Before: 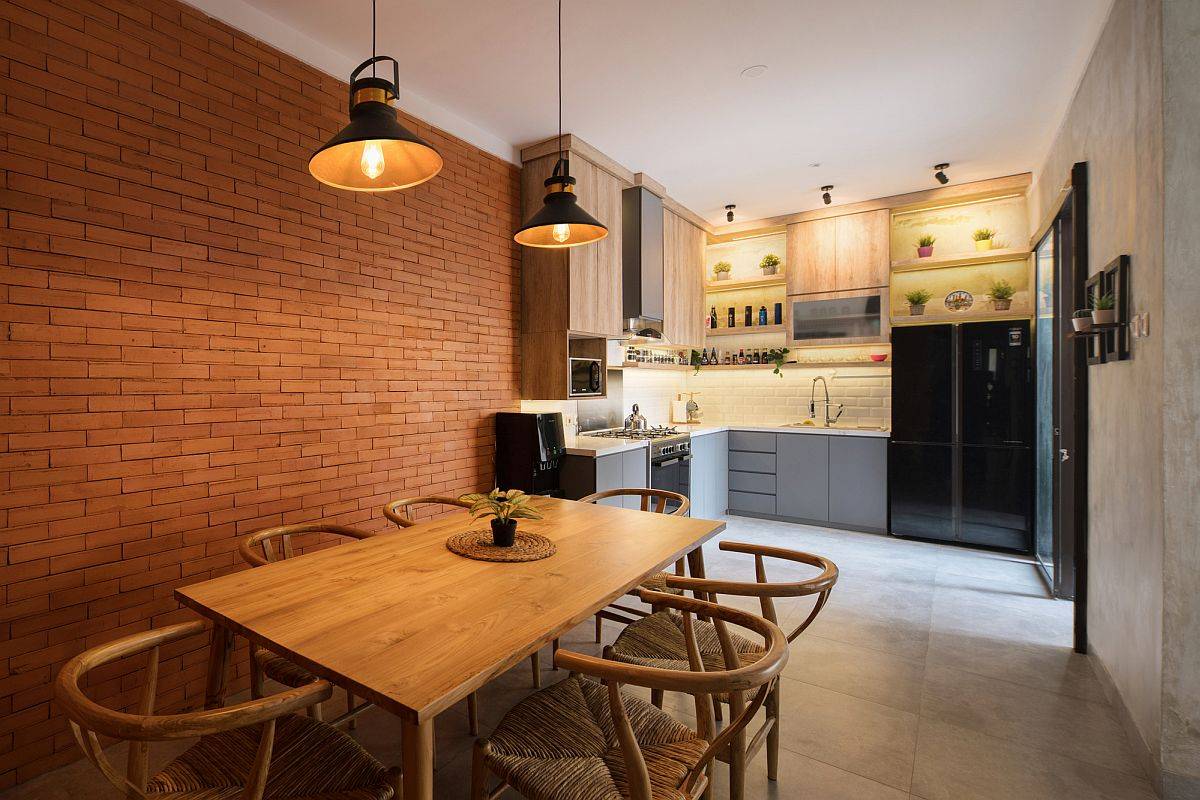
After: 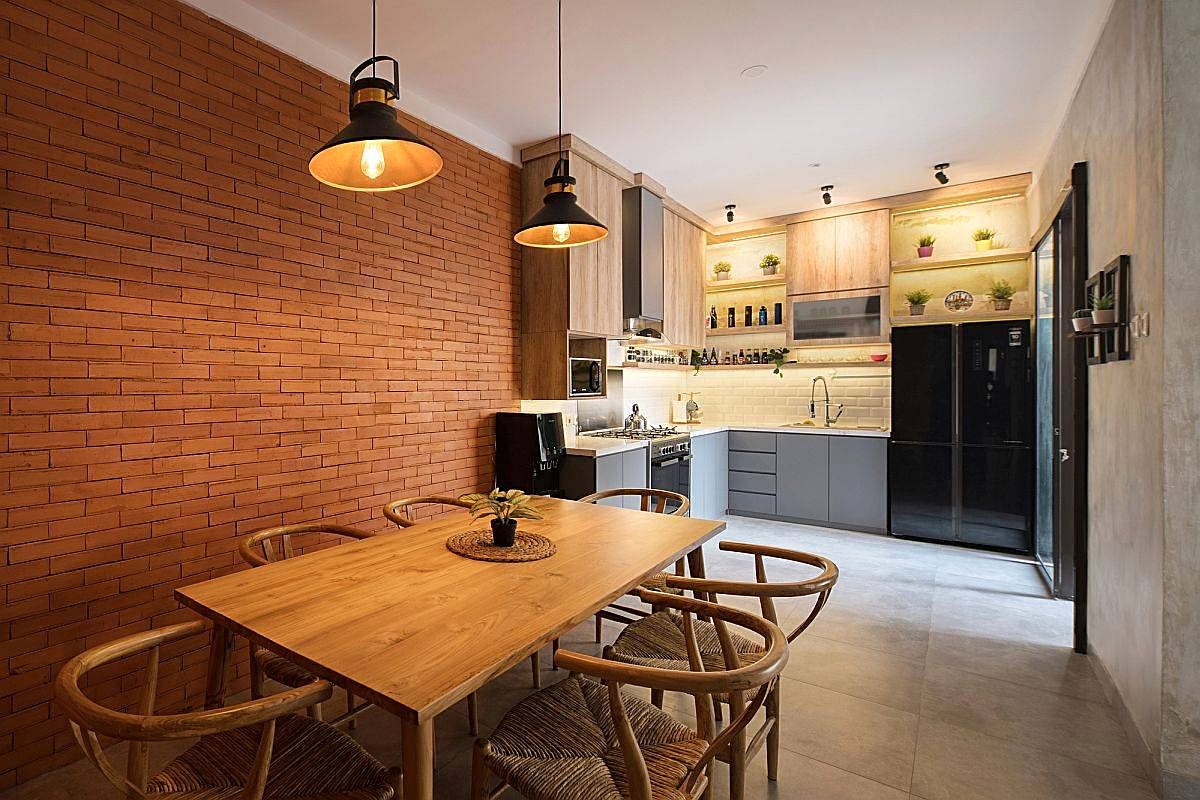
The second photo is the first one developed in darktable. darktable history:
sharpen: on, module defaults
exposure: exposure 0.076 EV, compensate highlight preservation false
